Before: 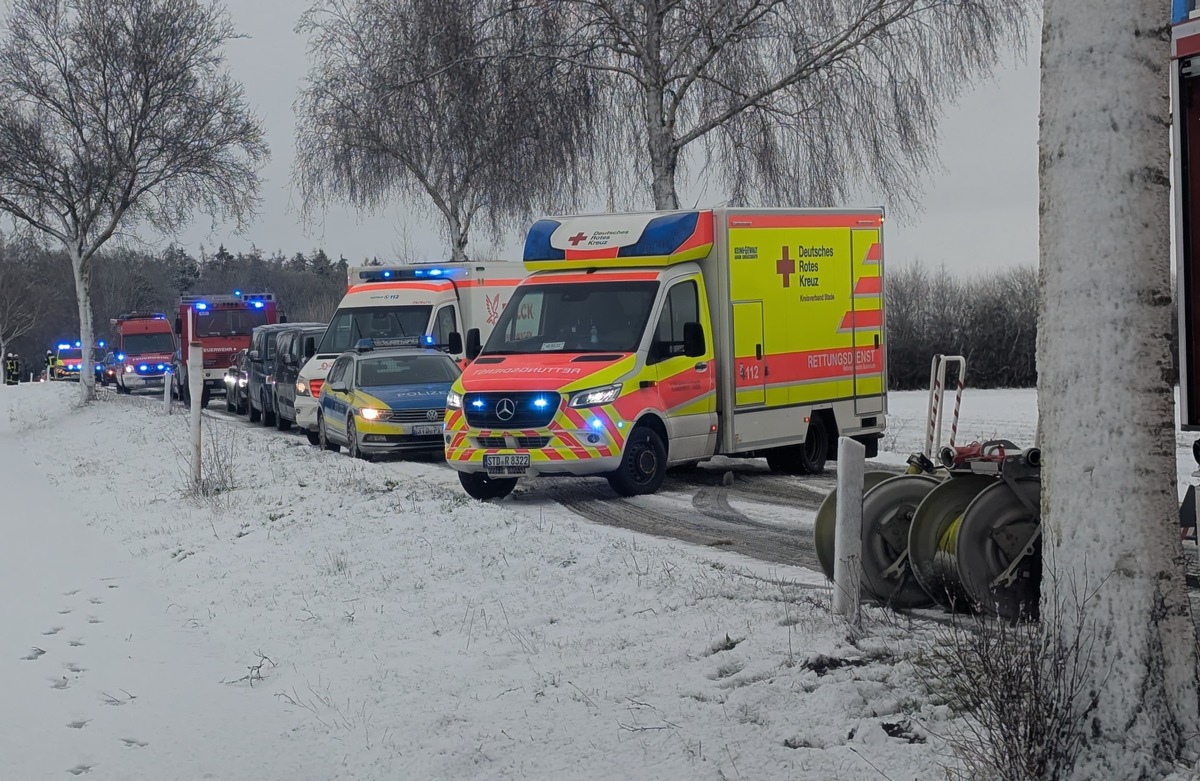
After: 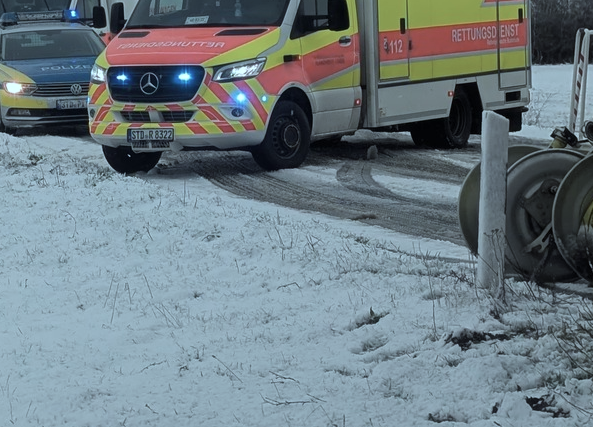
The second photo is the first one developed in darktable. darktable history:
crop: left 29.672%, top 41.786%, right 20.851%, bottom 3.487%
exposure: exposure 0 EV, compensate highlight preservation false
color correction: highlights a* -12.64, highlights b* -18.1, saturation 0.7
